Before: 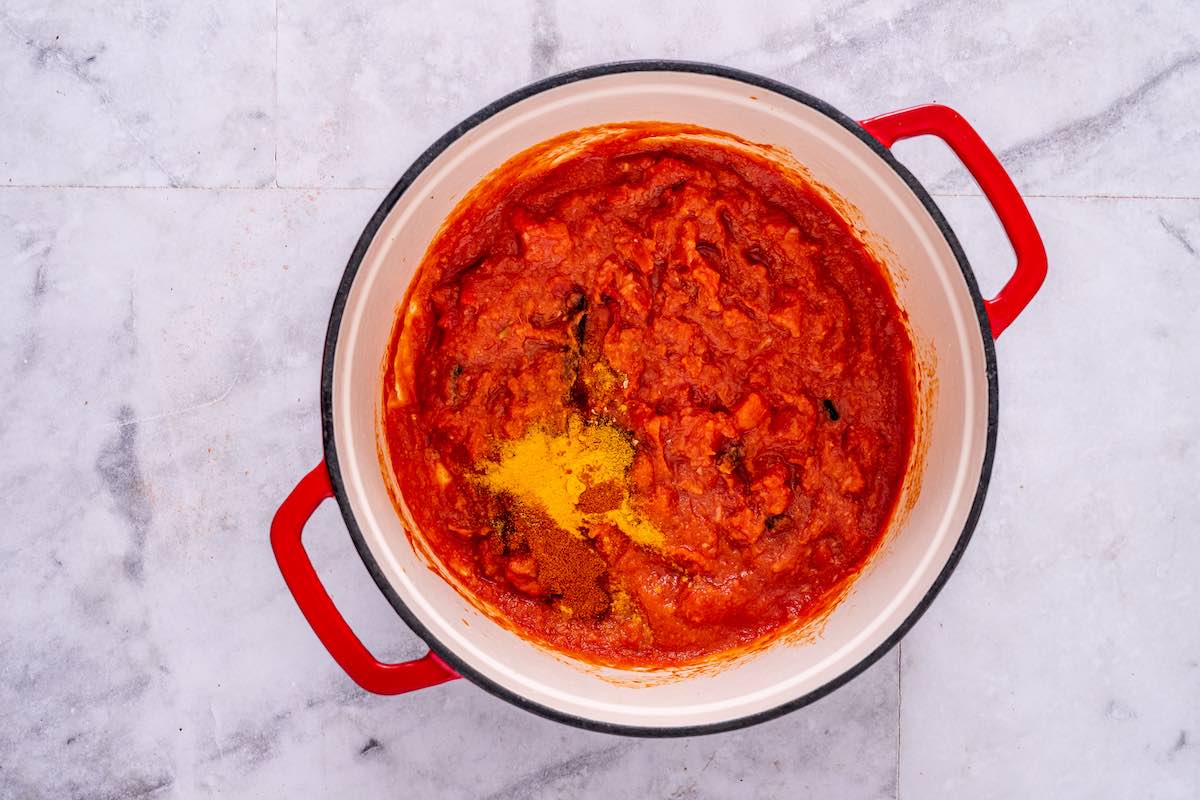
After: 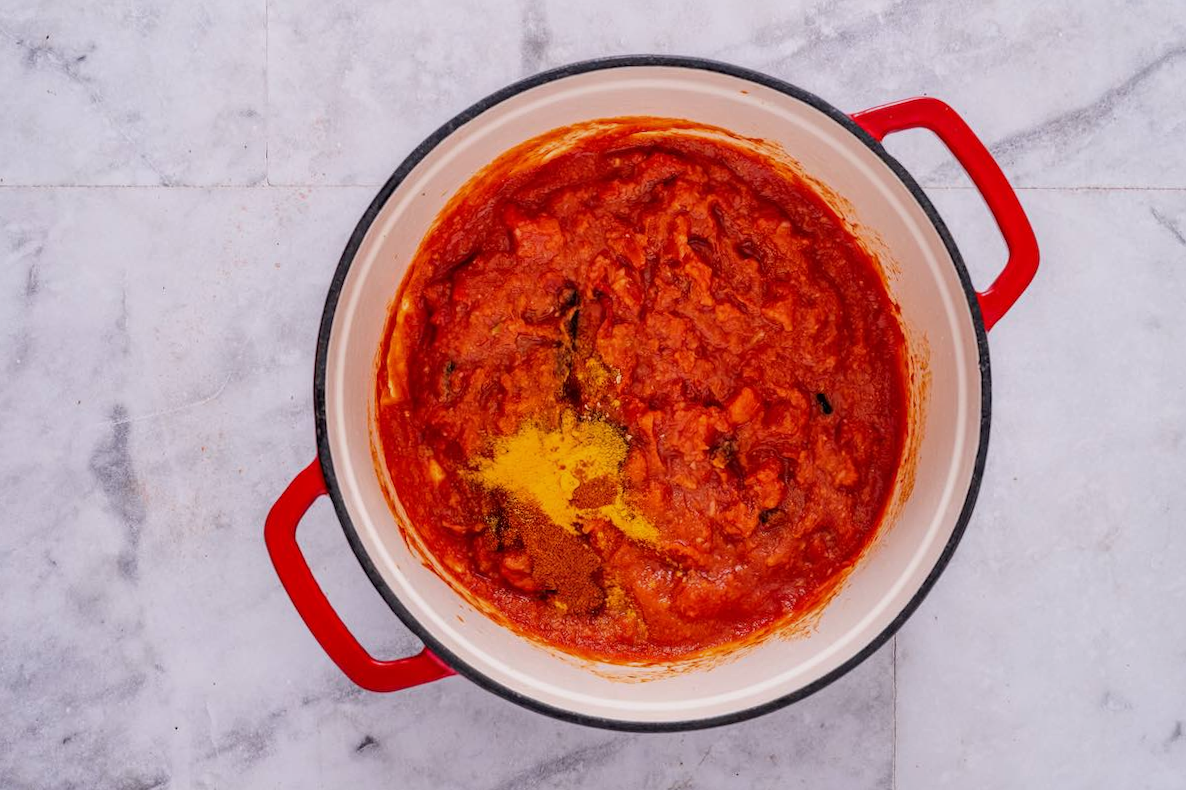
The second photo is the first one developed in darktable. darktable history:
exposure: exposure -0.242 EV, compensate highlight preservation false
rotate and perspective: rotation -0.45°, automatic cropping original format, crop left 0.008, crop right 0.992, crop top 0.012, crop bottom 0.988
